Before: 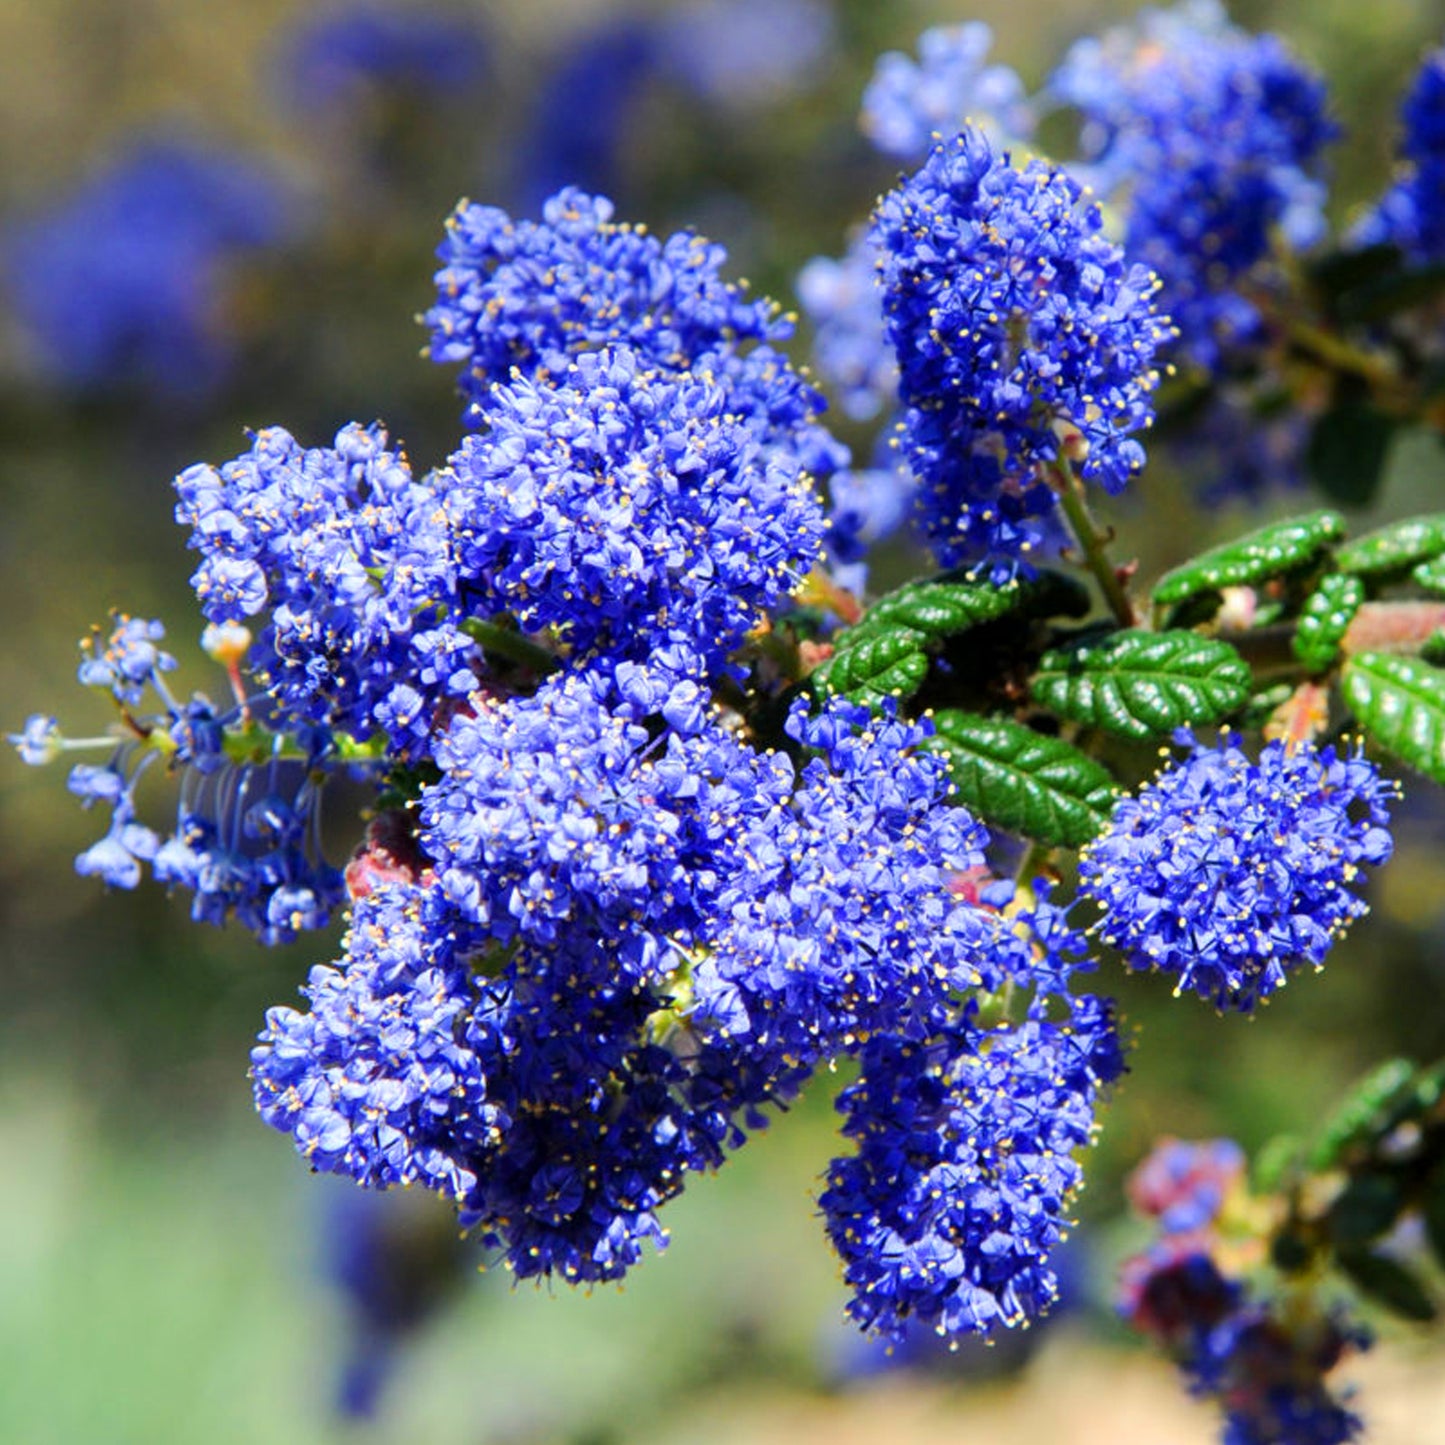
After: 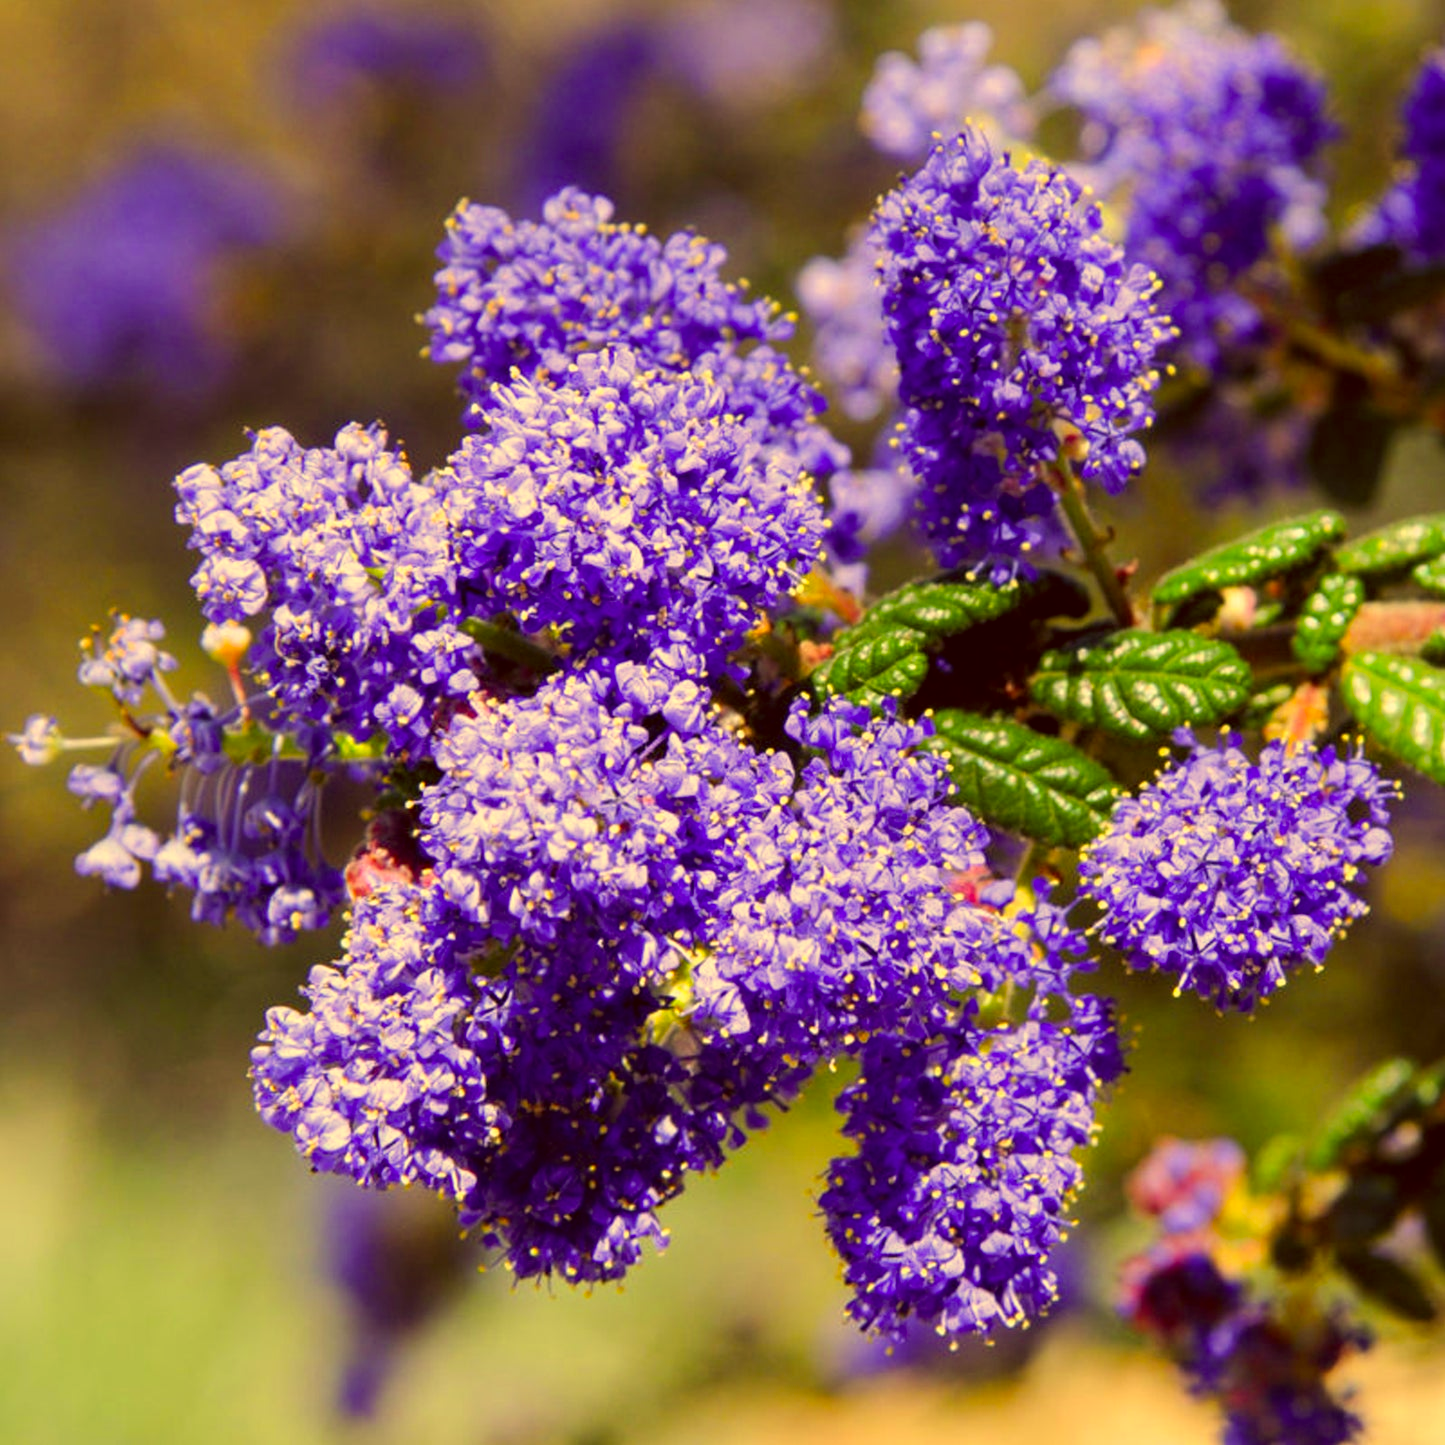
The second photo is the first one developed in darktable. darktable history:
color correction: highlights a* 9.83, highlights b* 39.1, shadows a* 14.43, shadows b* 3.08
